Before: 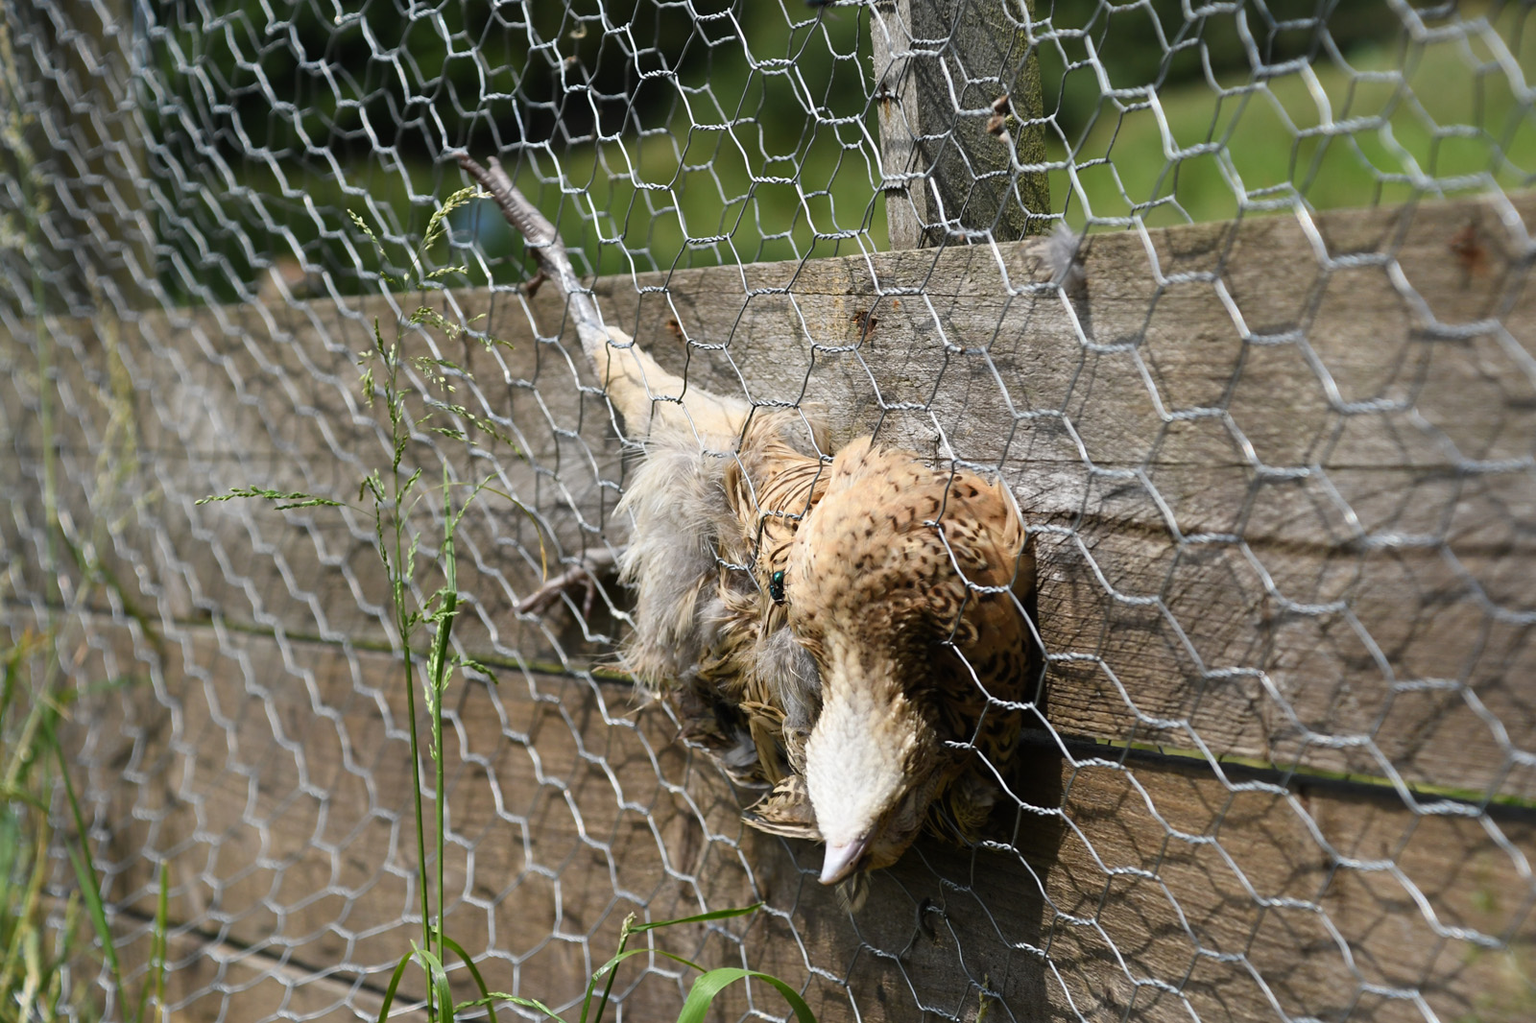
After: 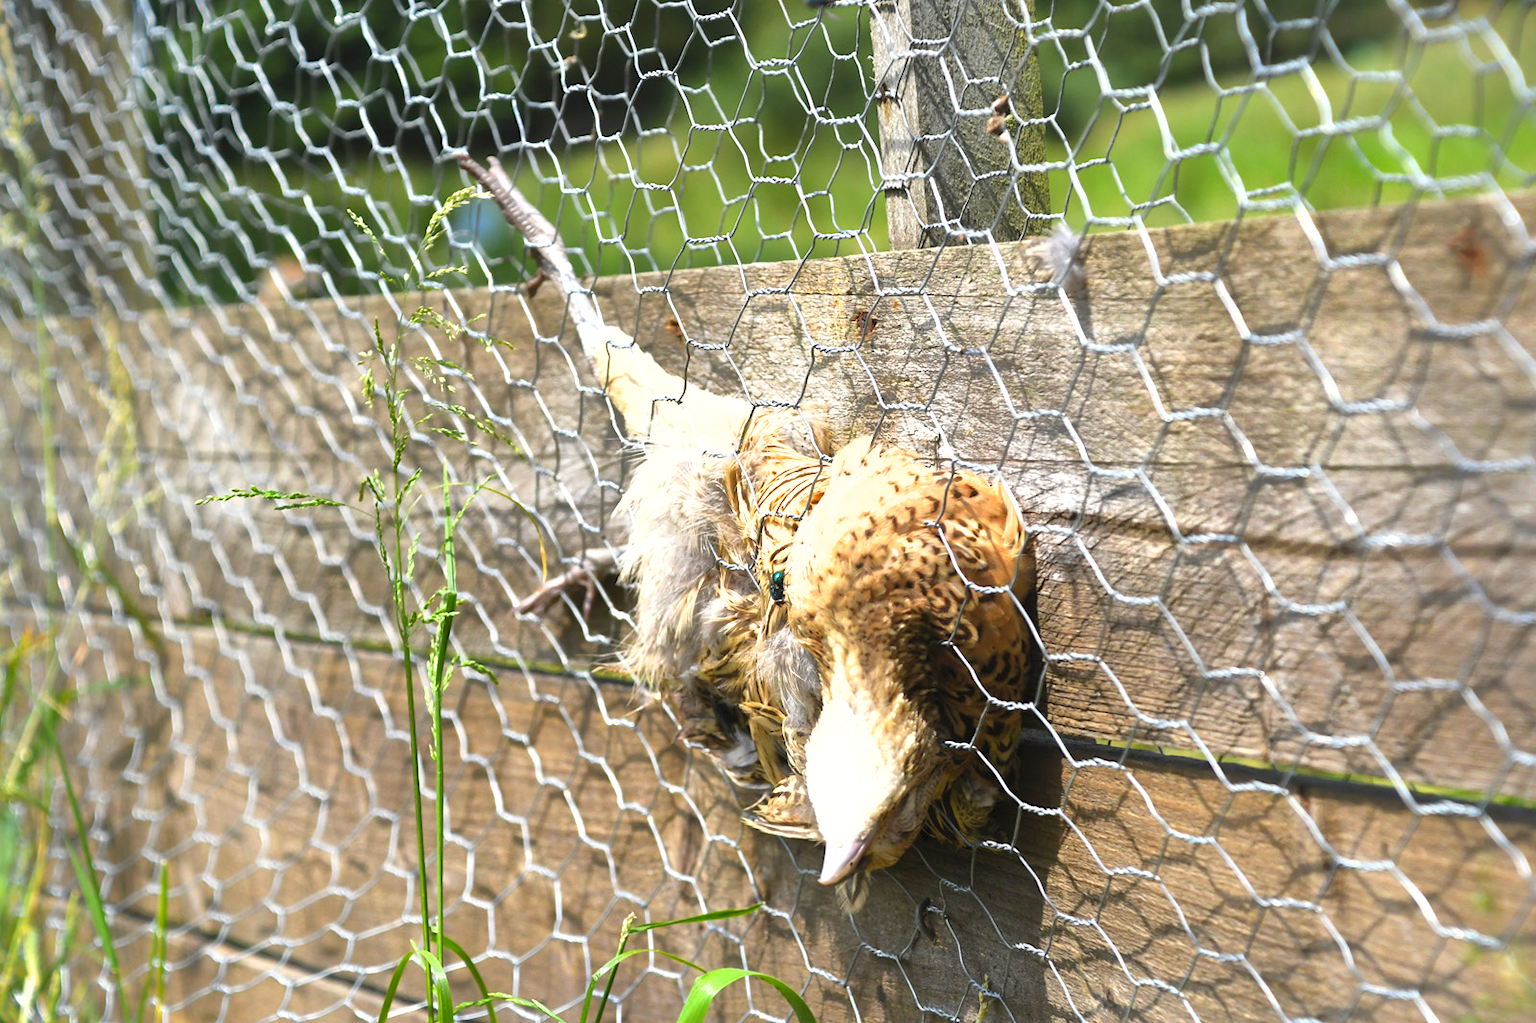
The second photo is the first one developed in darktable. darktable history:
exposure: exposure 0.942 EV, compensate highlight preservation false
shadows and highlights: shadows 39.26, highlights -59.94
contrast brightness saturation: contrast 0.204, brightness 0.167, saturation 0.221
